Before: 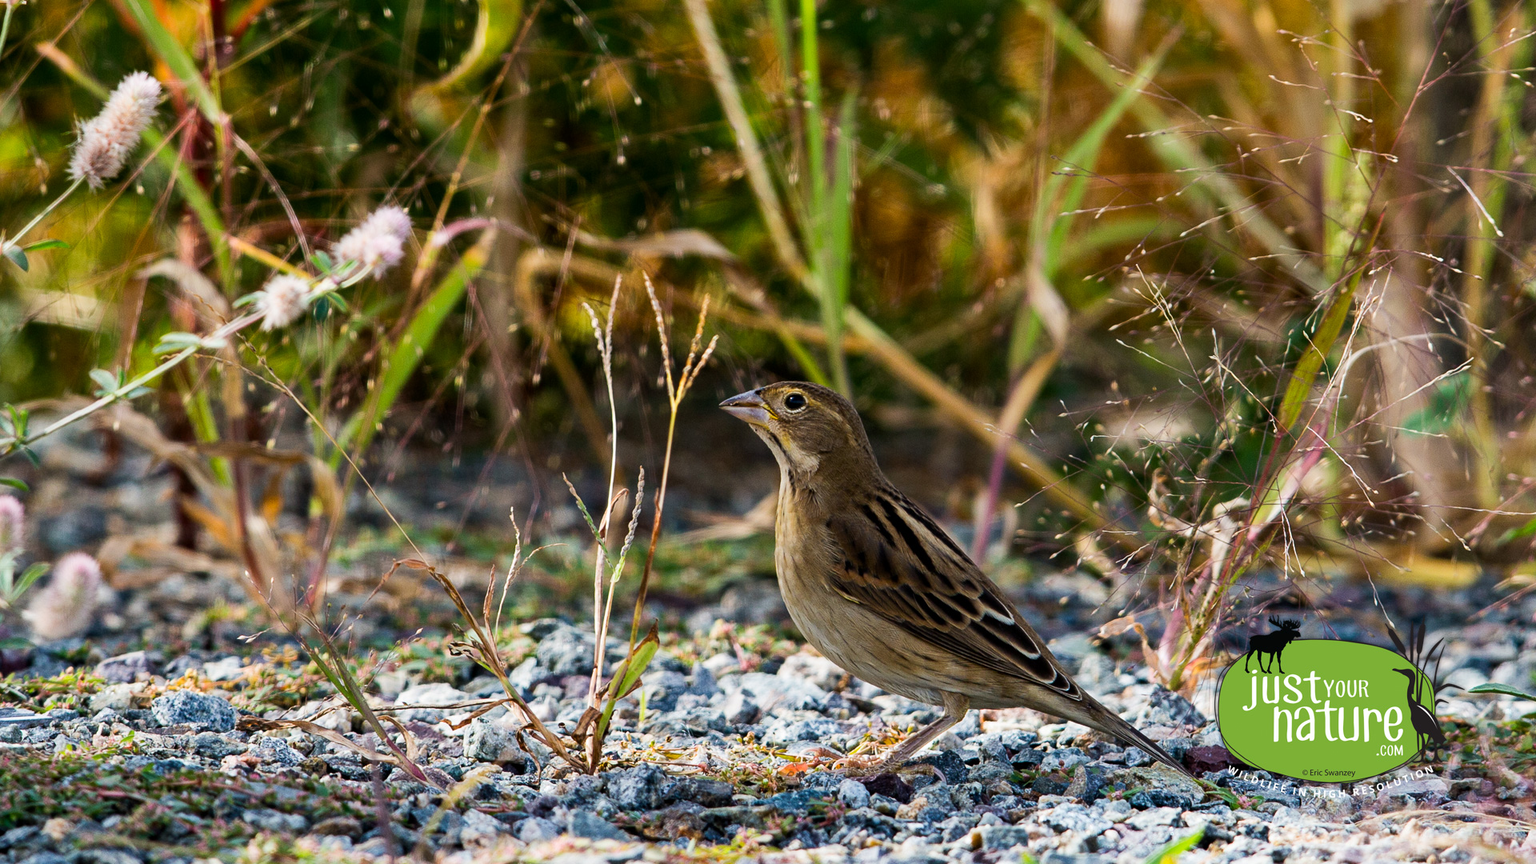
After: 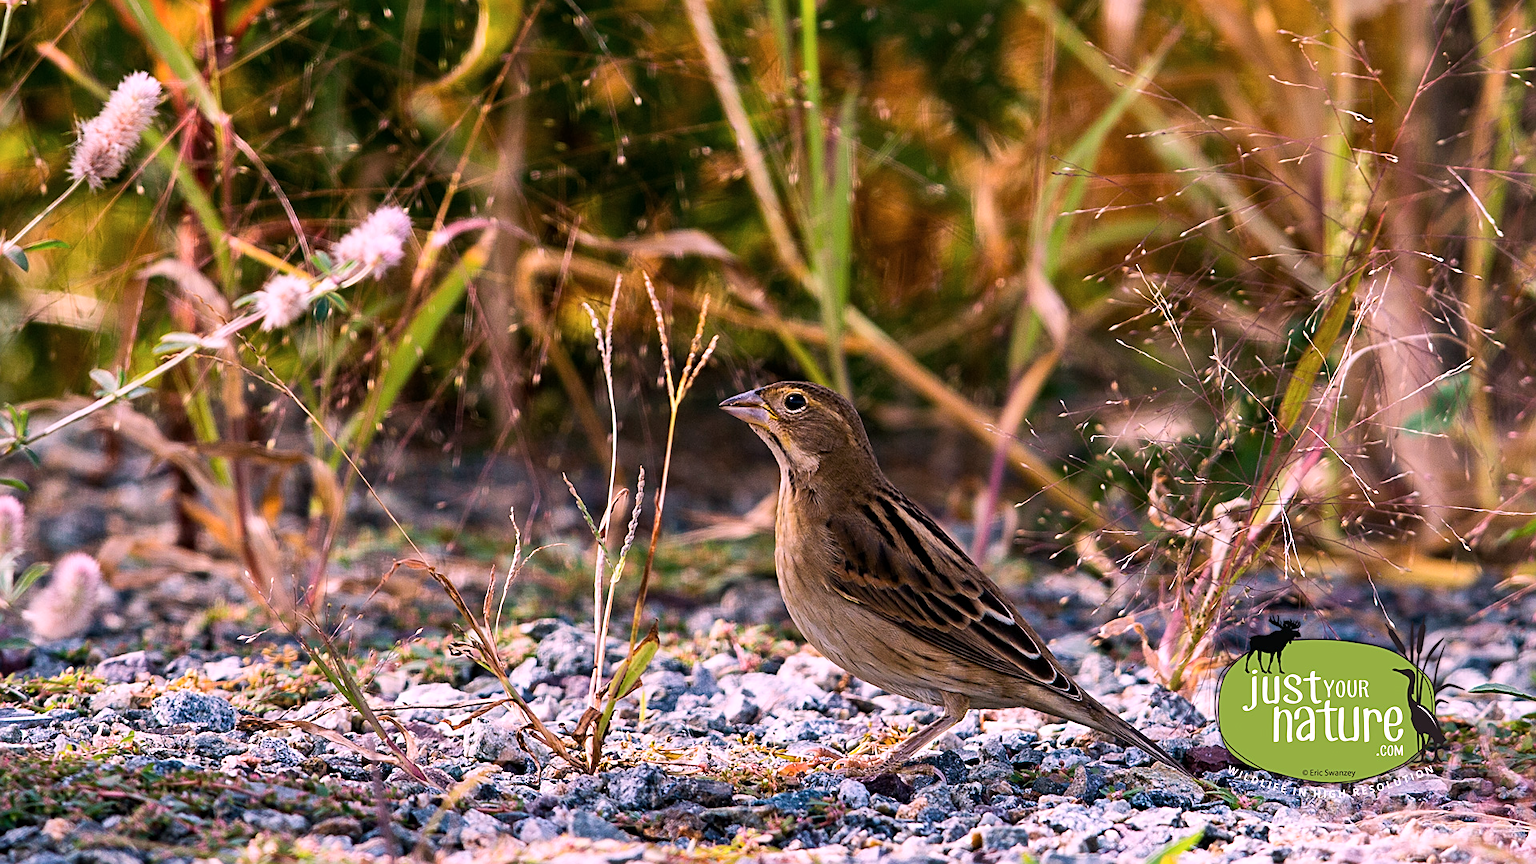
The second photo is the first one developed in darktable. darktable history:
white balance: red 1.188, blue 1.11
contrast brightness saturation: saturation -0.05
sharpen: on, module defaults
